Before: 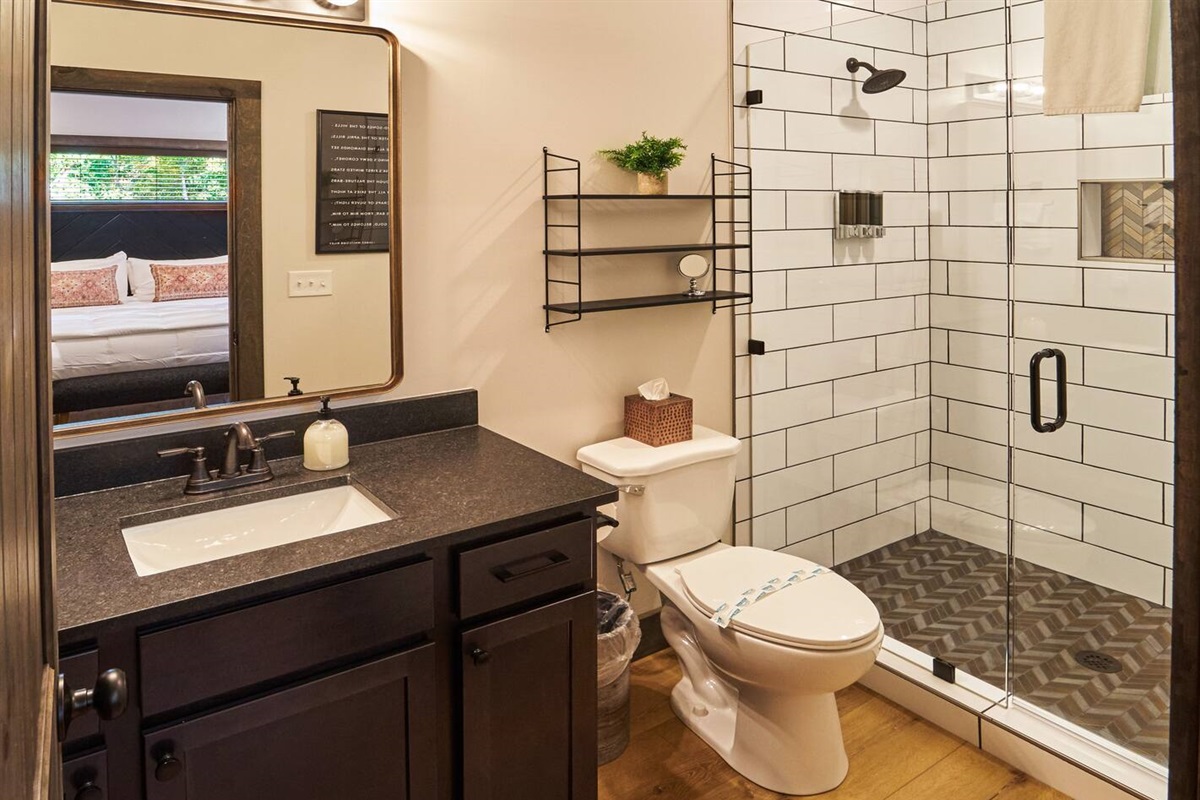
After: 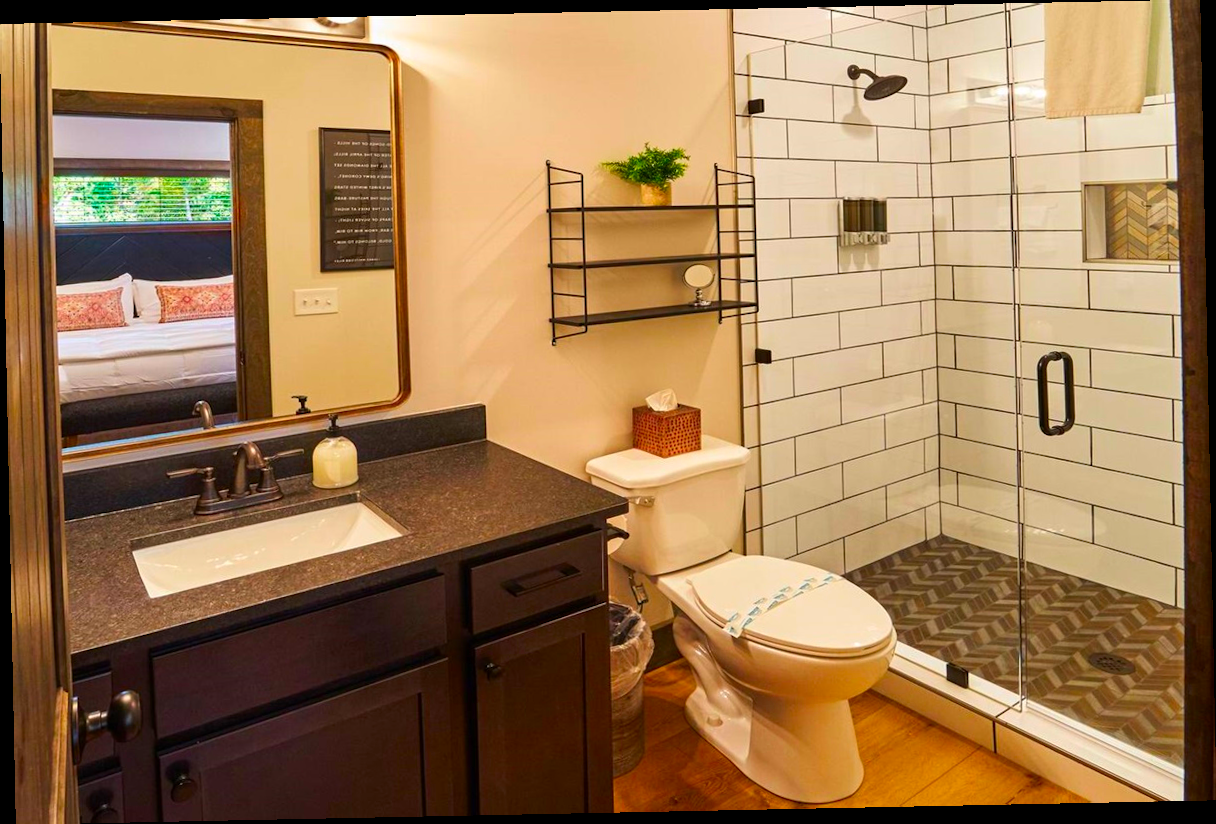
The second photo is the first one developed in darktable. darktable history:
color correction: saturation 1.8
rotate and perspective: rotation -1.17°, automatic cropping off
